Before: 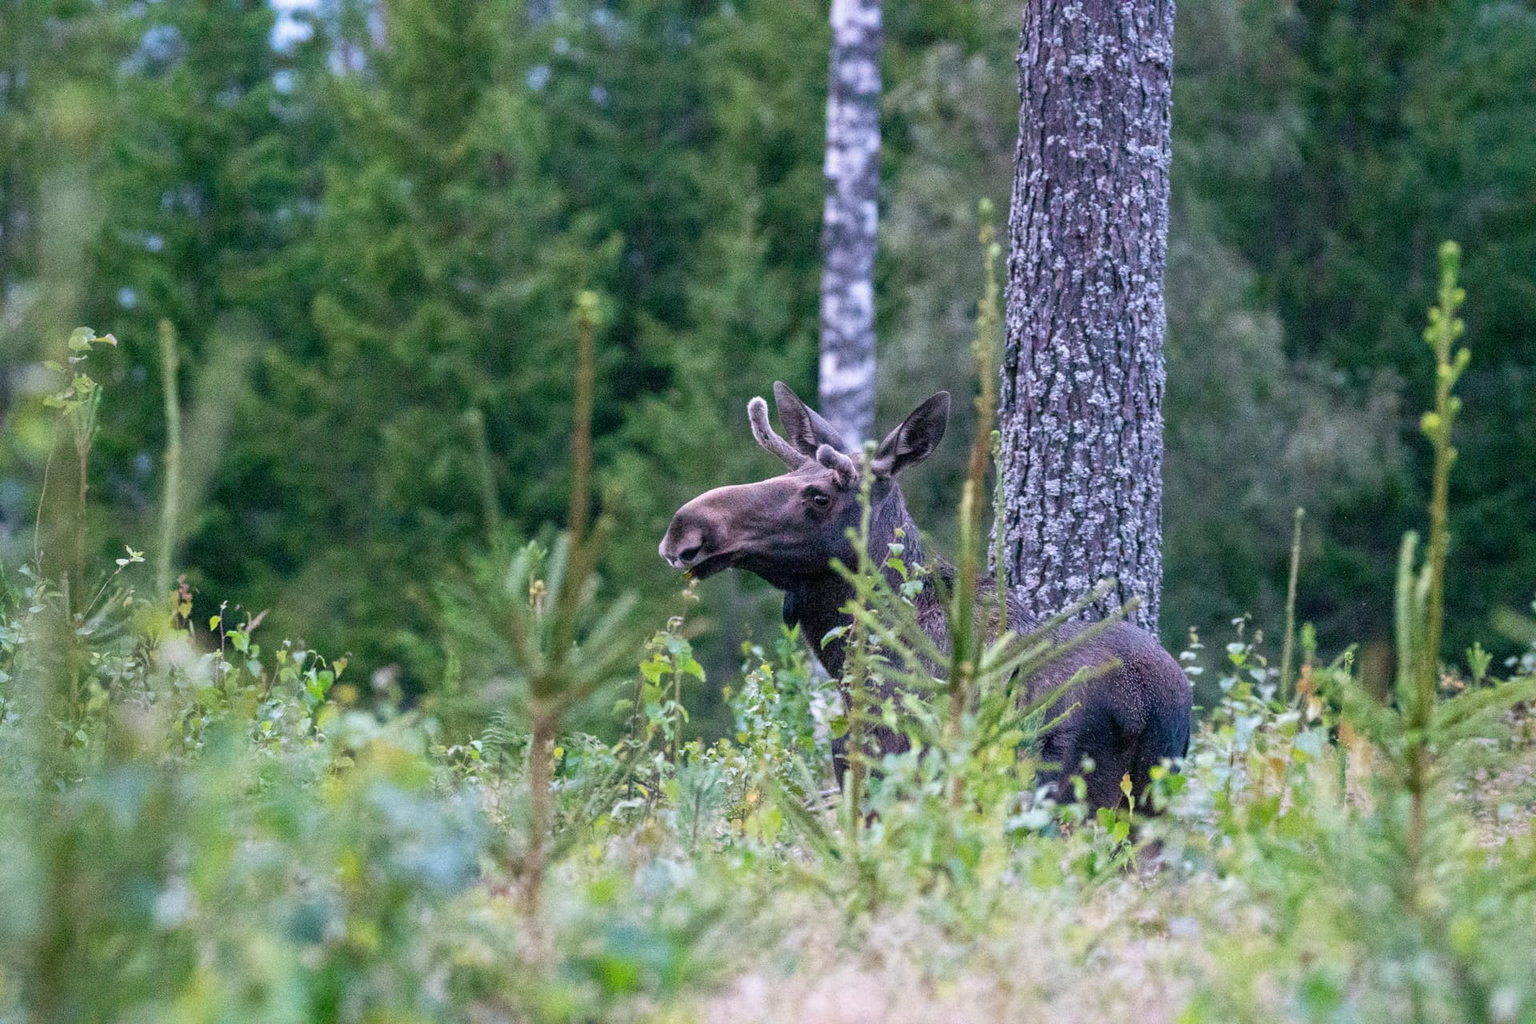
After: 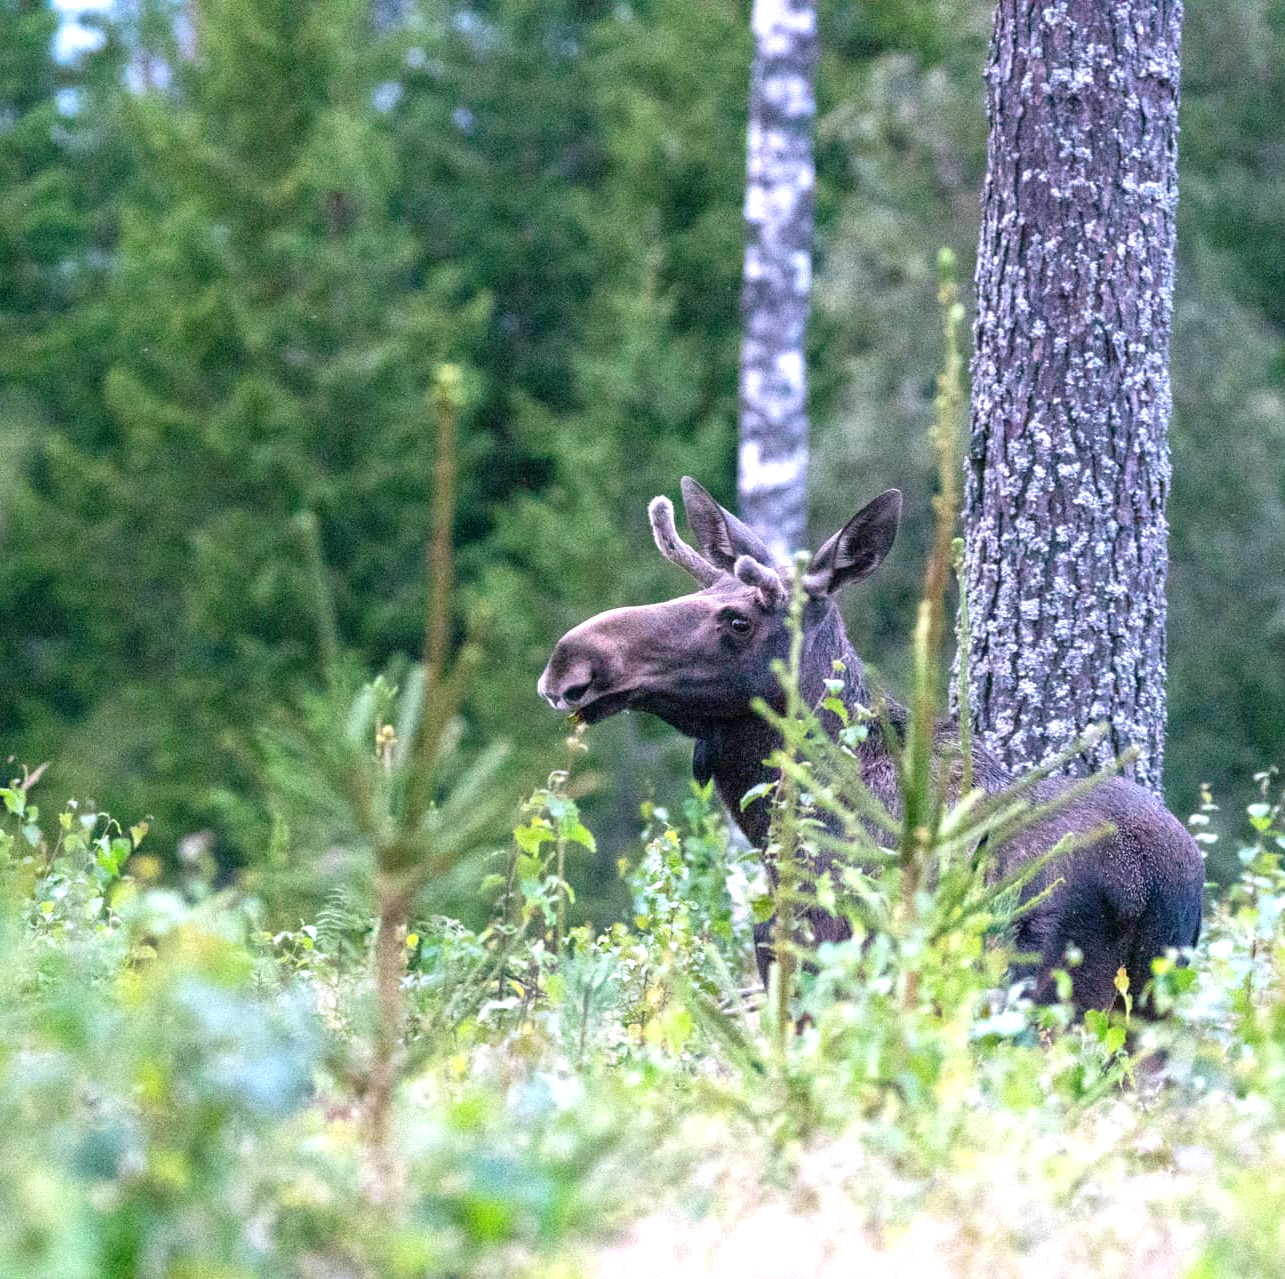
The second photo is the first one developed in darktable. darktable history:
crop and rotate: left 14.913%, right 18.124%
tone equalizer: -8 EV -0.715 EV, -7 EV -0.708 EV, -6 EV -0.639 EV, -5 EV -0.376 EV, -3 EV 0.369 EV, -2 EV 0.6 EV, -1 EV 0.693 EV, +0 EV 0.76 EV, smoothing diameter 24.79%, edges refinement/feathering 6.39, preserve details guided filter
